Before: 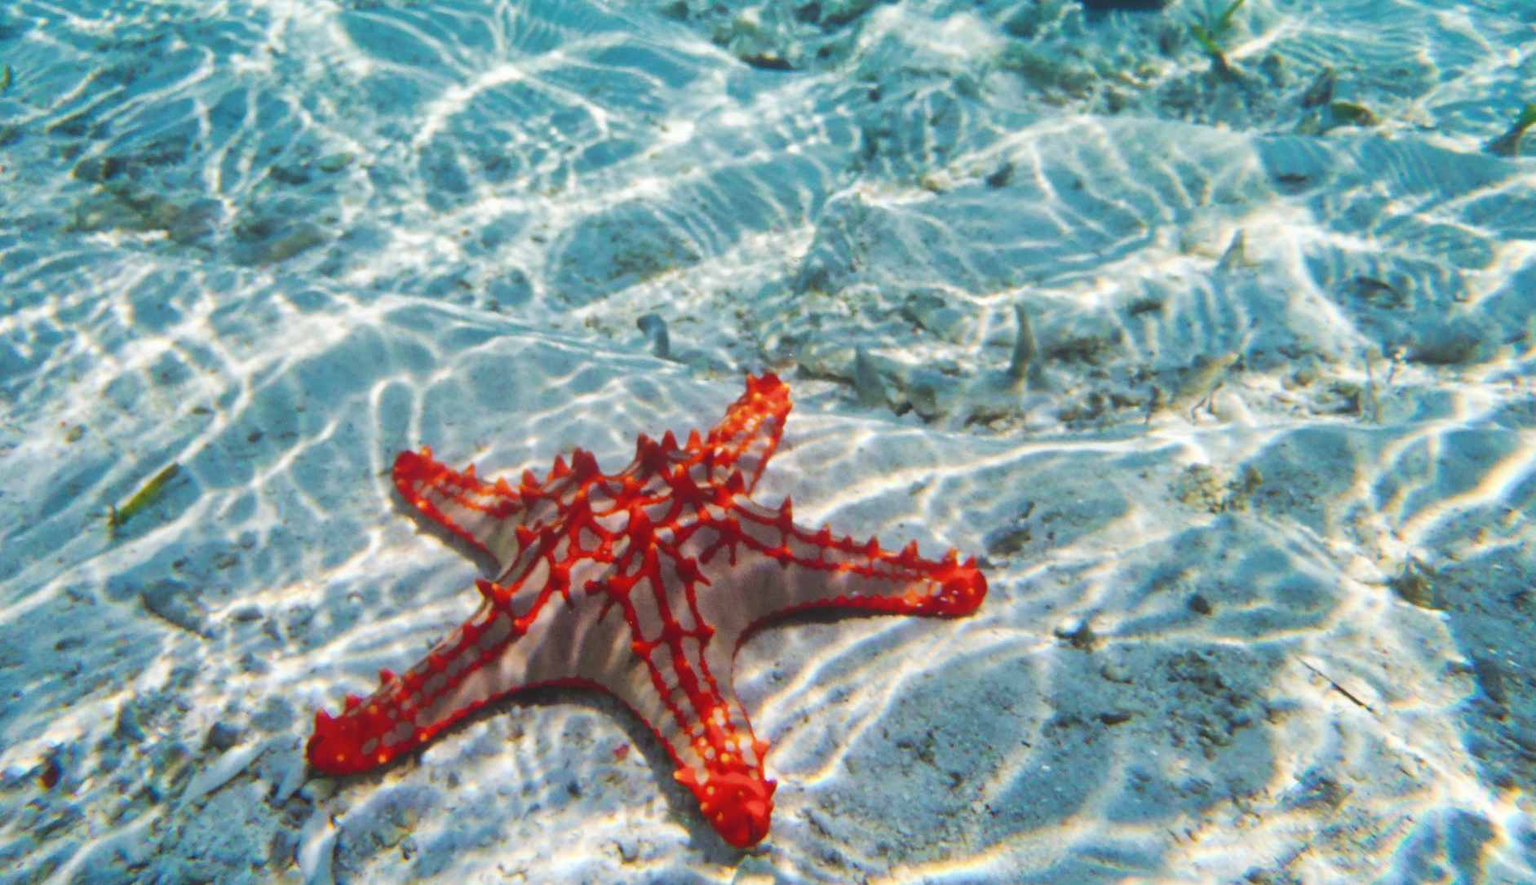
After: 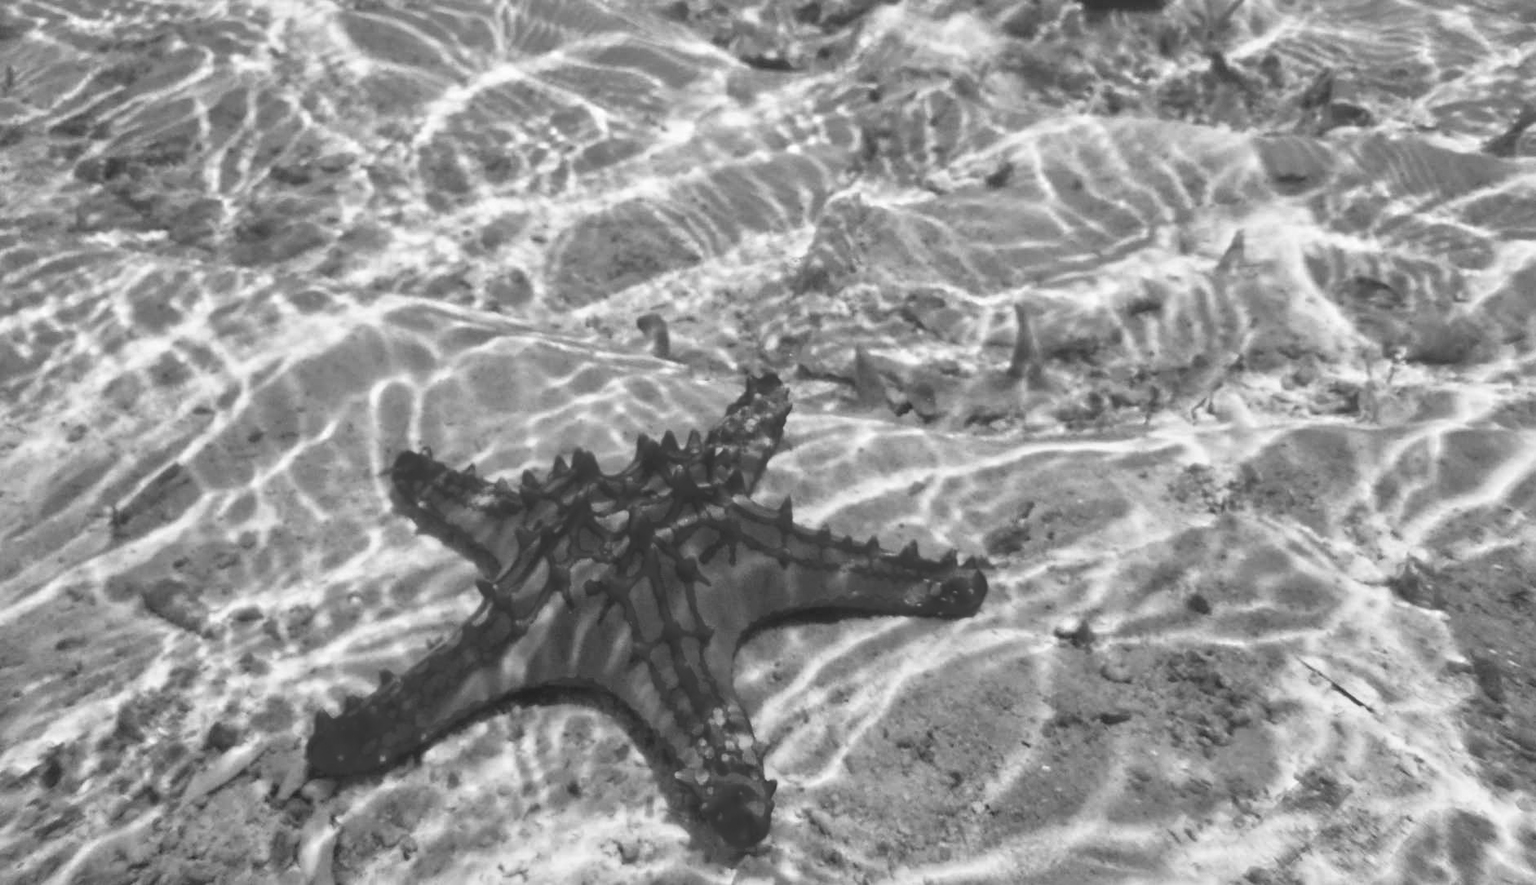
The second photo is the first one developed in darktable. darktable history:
white balance: red 1.467, blue 0.684
monochrome: a 0, b 0, size 0.5, highlights 0.57
